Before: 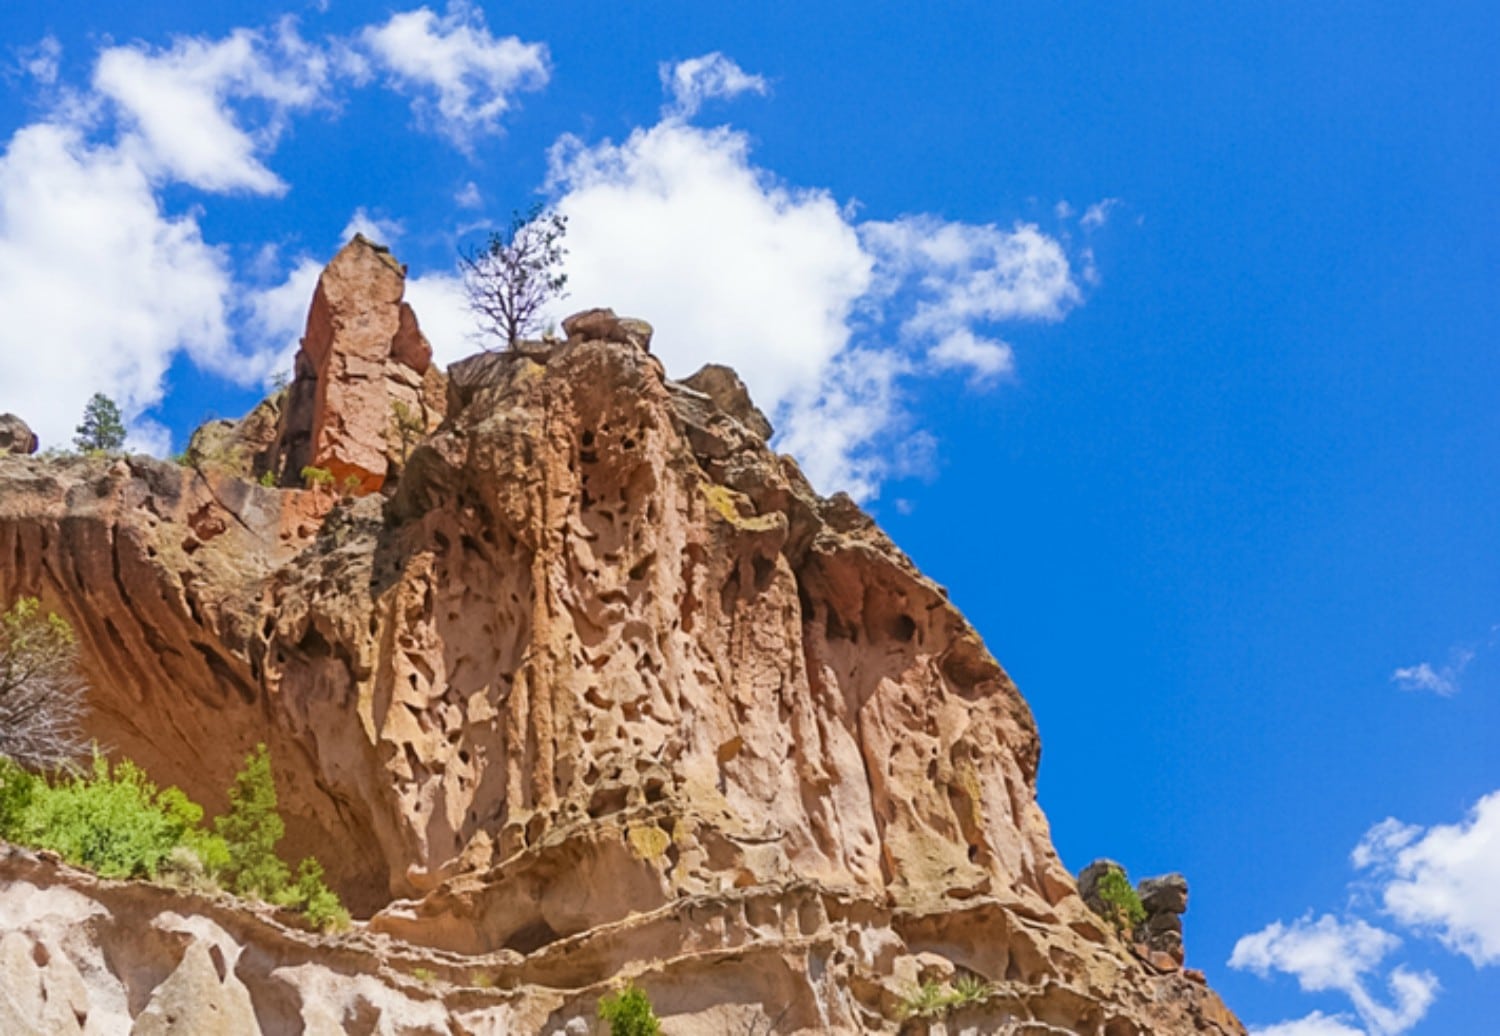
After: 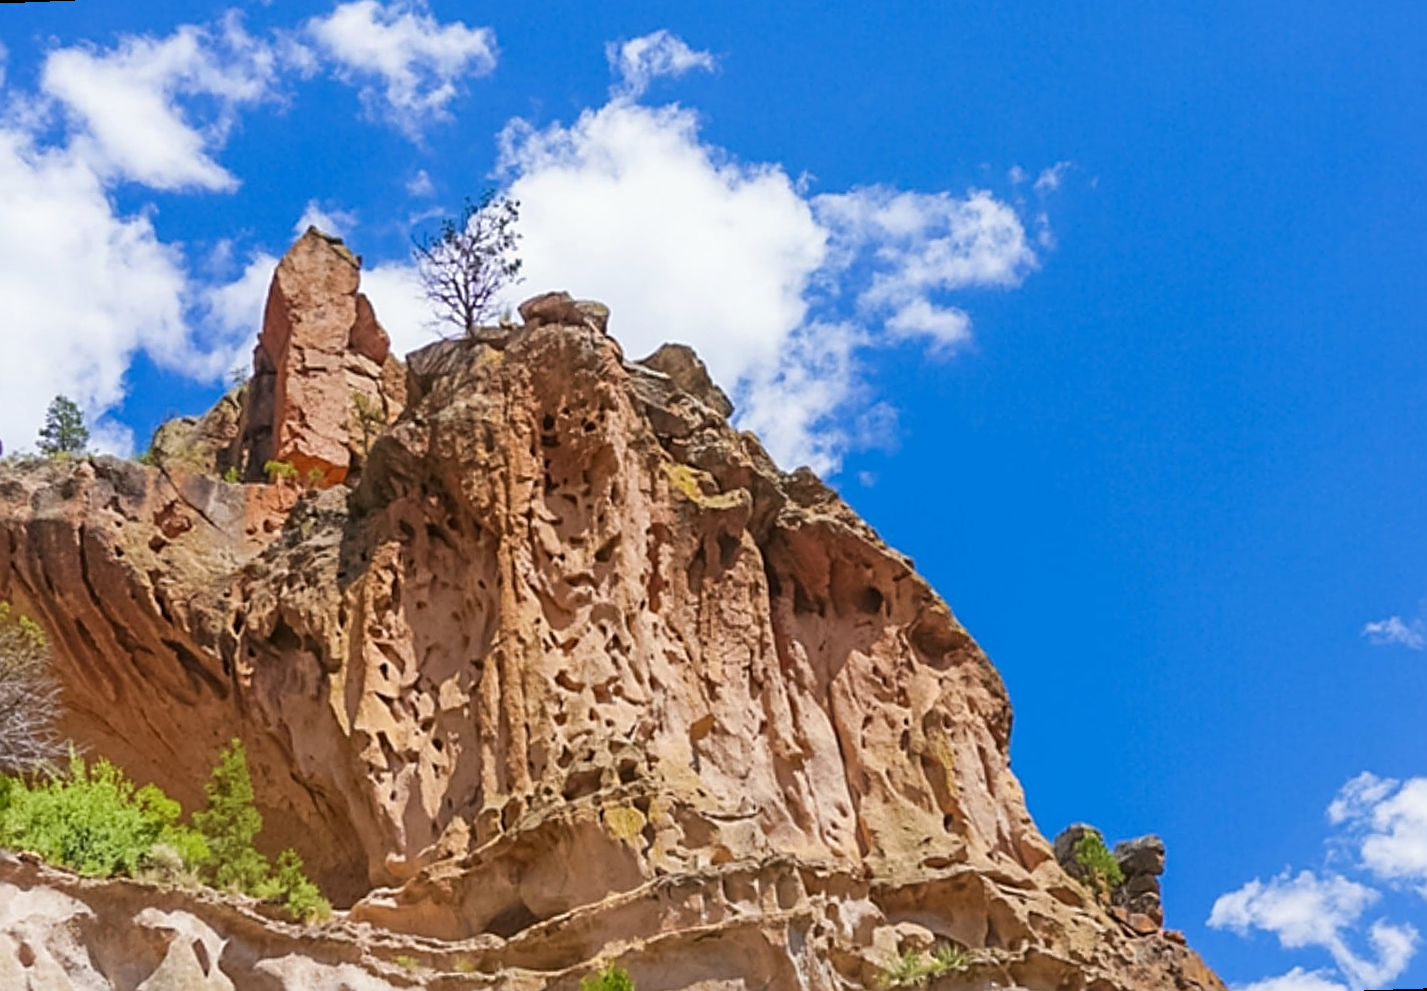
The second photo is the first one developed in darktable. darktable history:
rotate and perspective: rotation -2.12°, lens shift (vertical) 0.009, lens shift (horizontal) -0.008, automatic cropping original format, crop left 0.036, crop right 0.964, crop top 0.05, crop bottom 0.959
sharpen: on, module defaults
